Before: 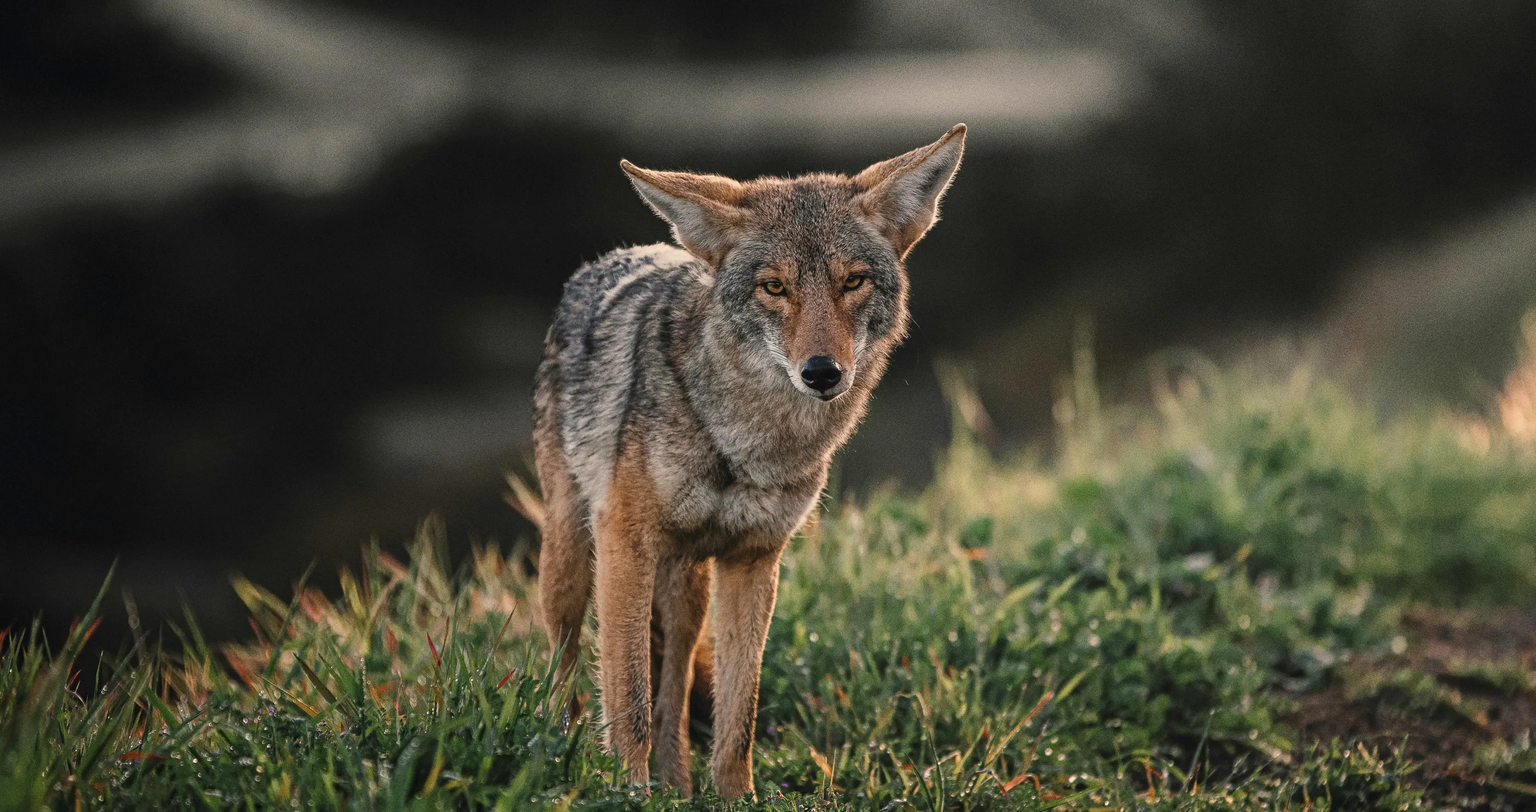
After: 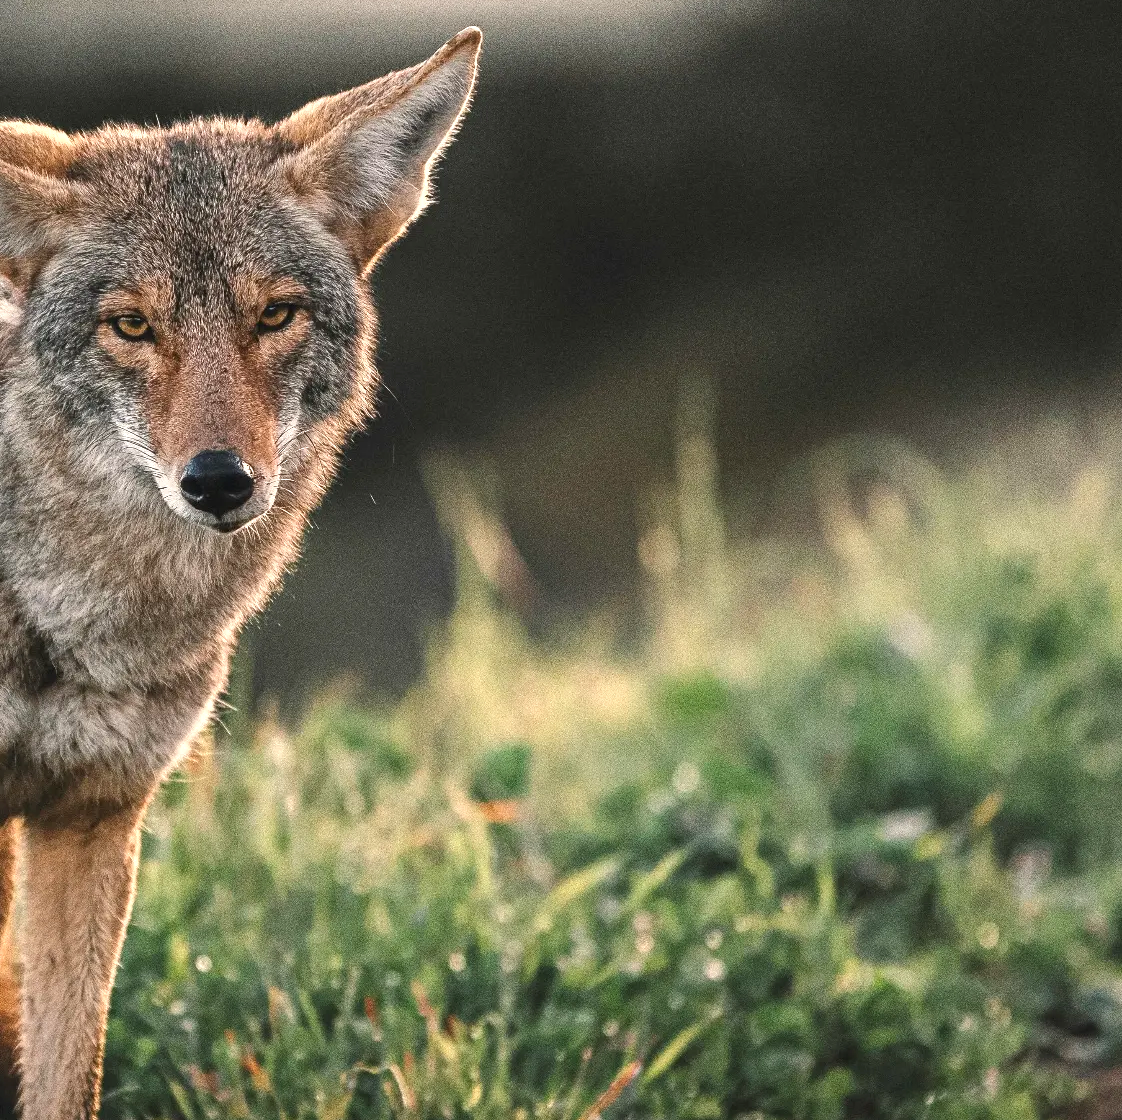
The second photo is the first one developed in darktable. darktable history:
exposure: black level correction 0, exposure 0.7 EV, compensate exposure bias true, compensate highlight preservation false
crop: left 45.721%, top 13.393%, right 14.118%, bottom 10.01%
